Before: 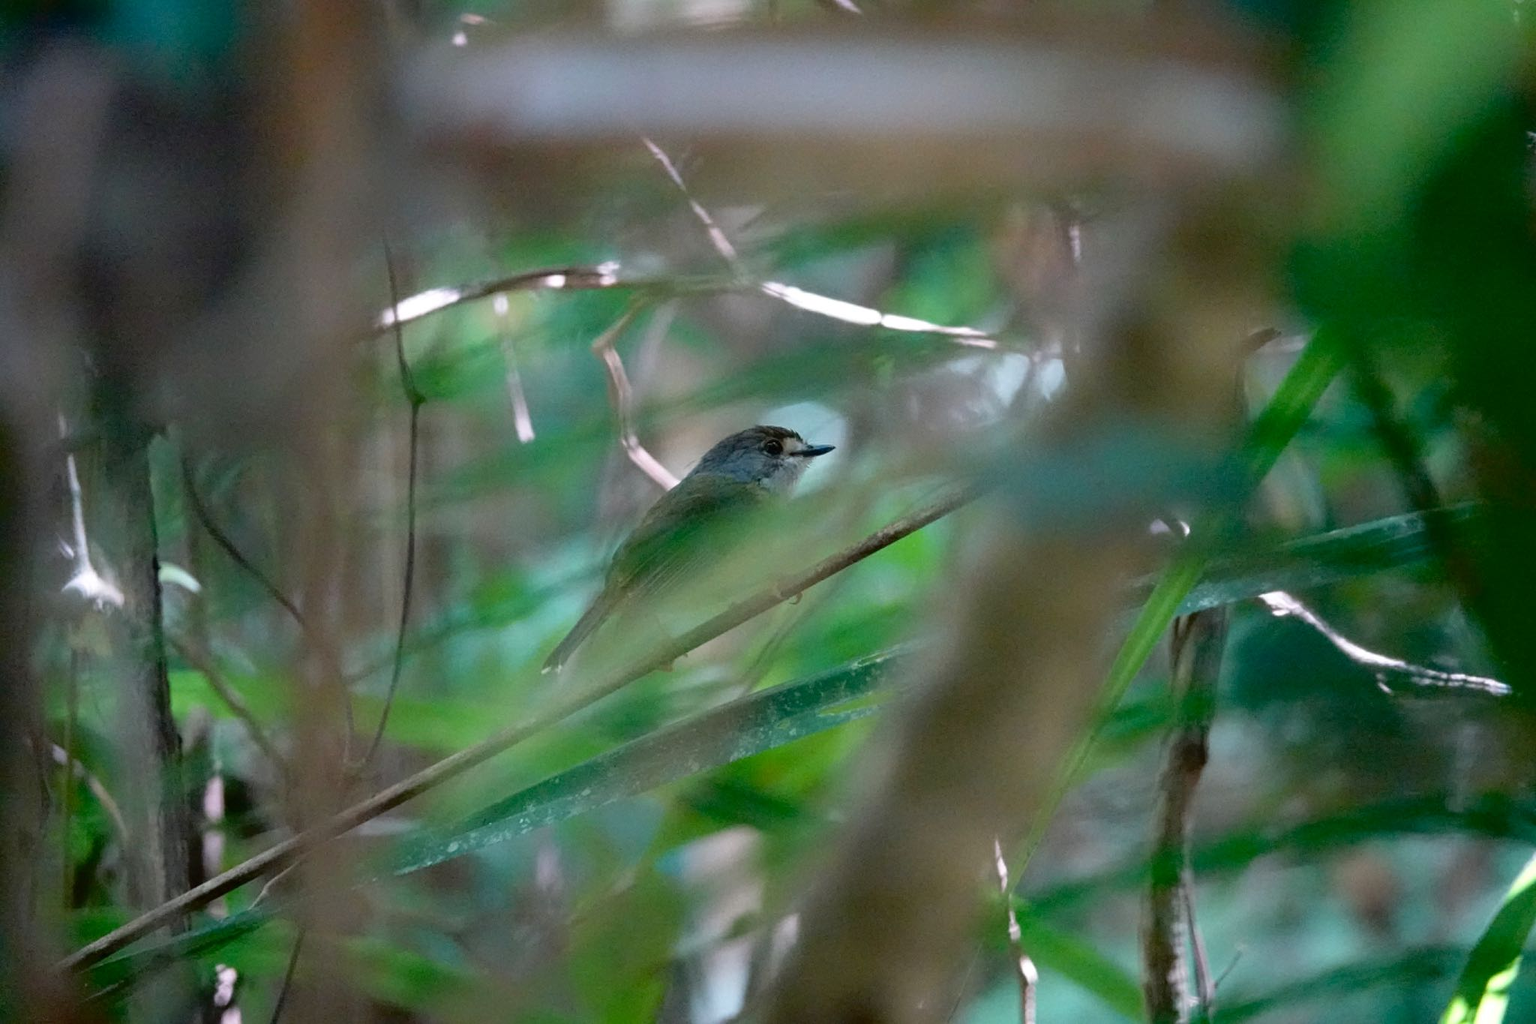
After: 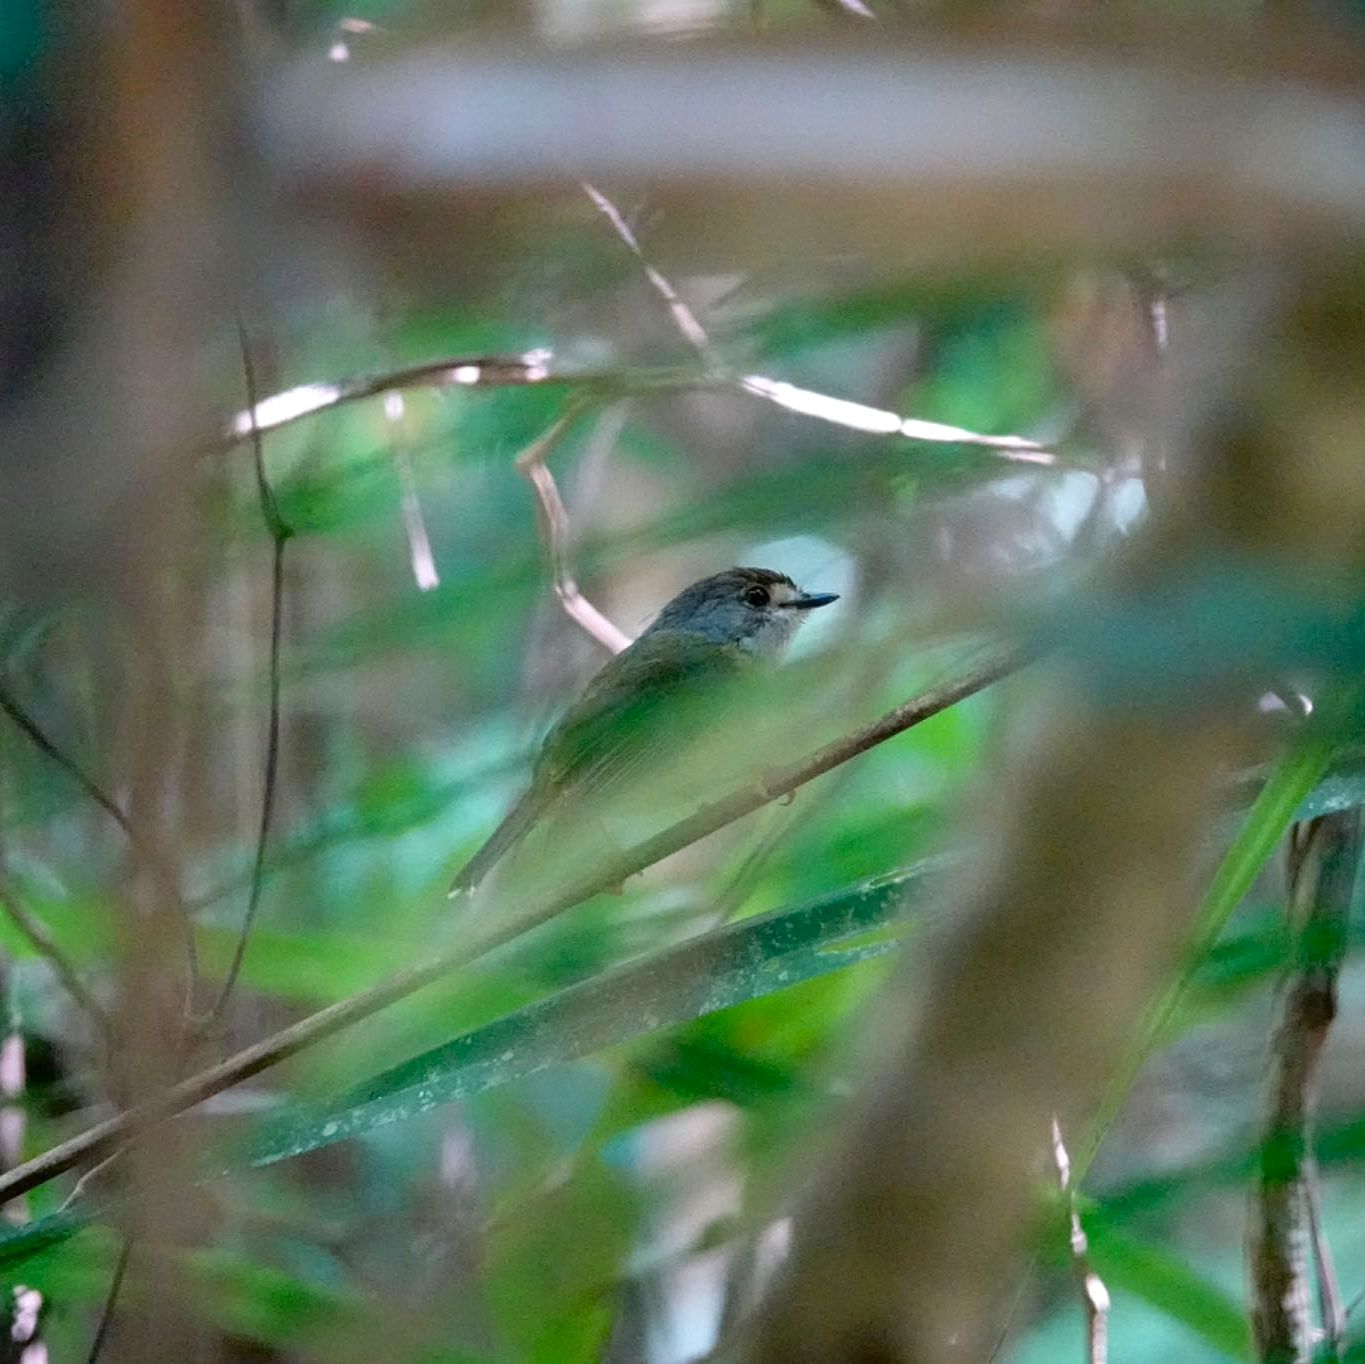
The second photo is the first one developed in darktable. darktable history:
contrast brightness saturation: contrast 0.03, brightness 0.06, saturation 0.13
crop and rotate: left 13.409%, right 19.924%
local contrast: highlights 100%, shadows 100%, detail 131%, midtone range 0.2
